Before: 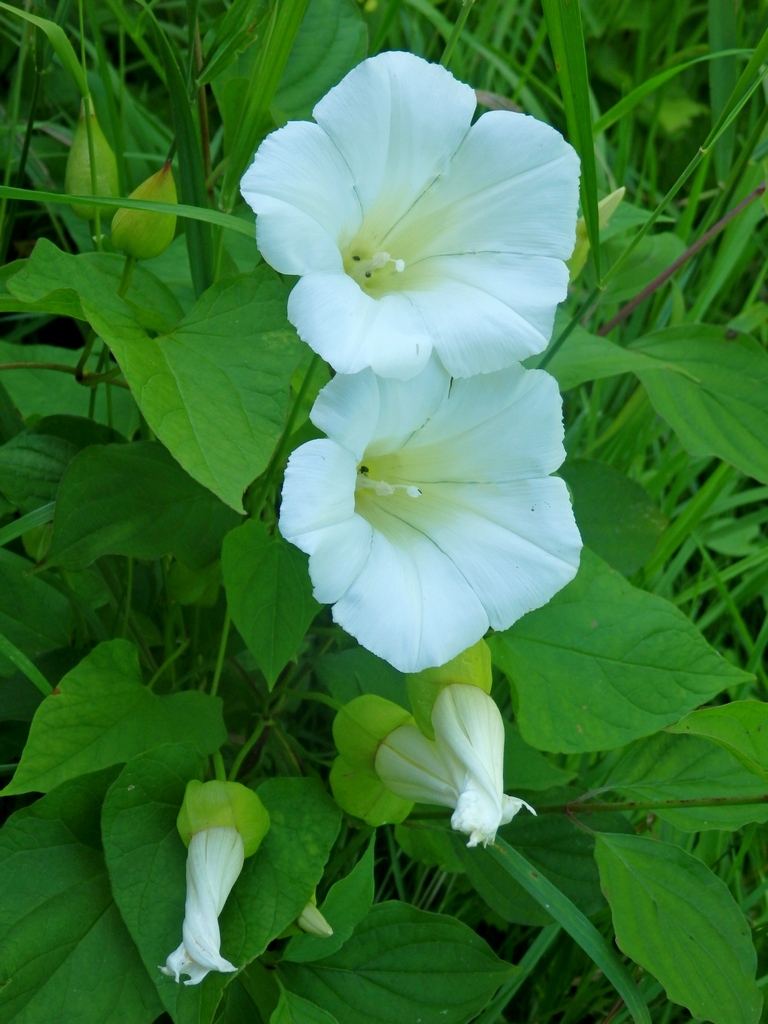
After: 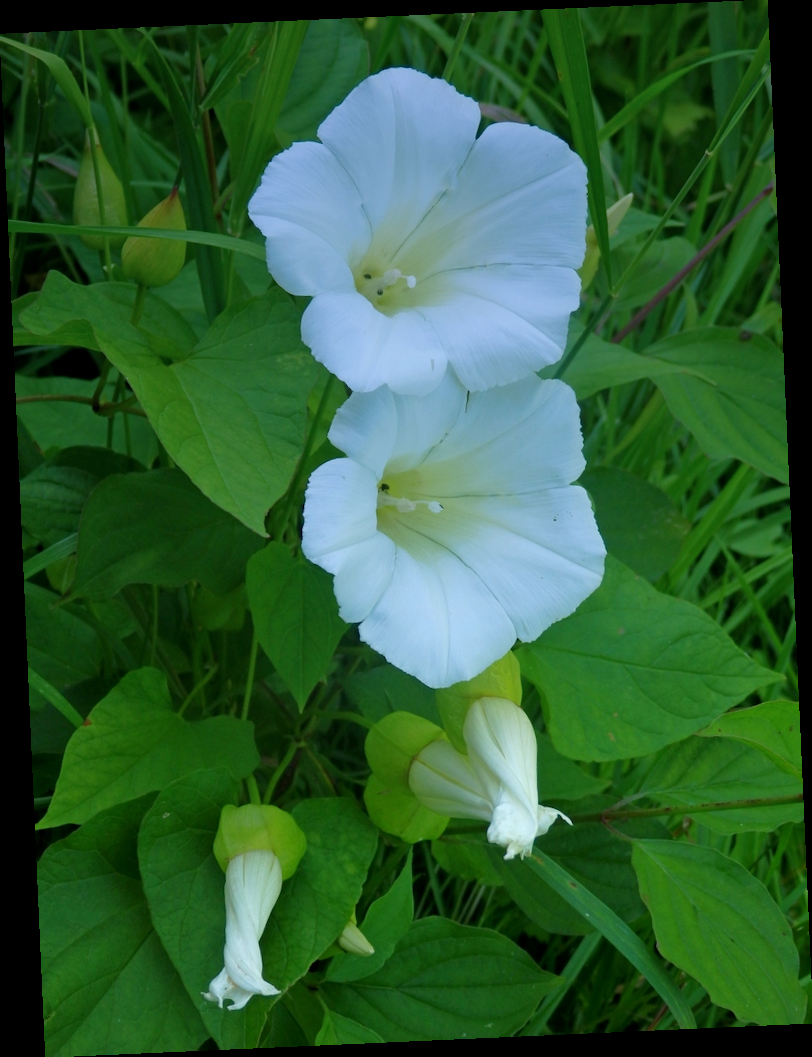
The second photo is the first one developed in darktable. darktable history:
graduated density: hue 238.83°, saturation 50%
rotate and perspective: rotation -2.56°, automatic cropping off
